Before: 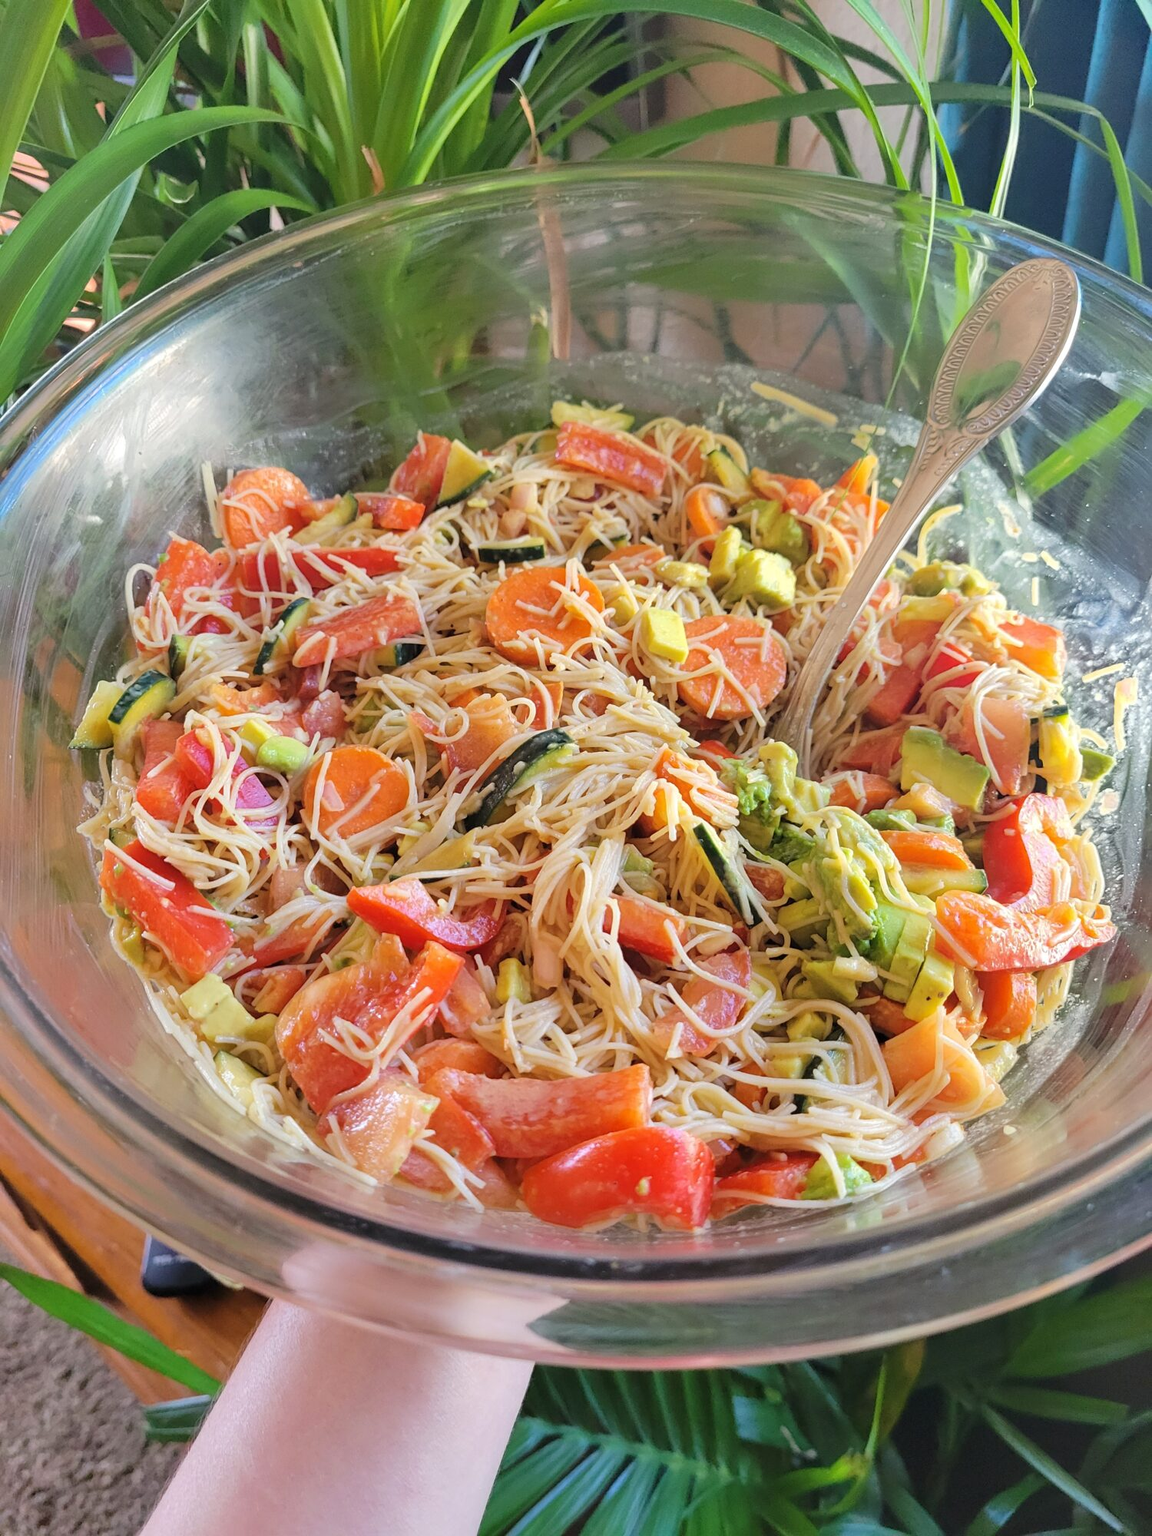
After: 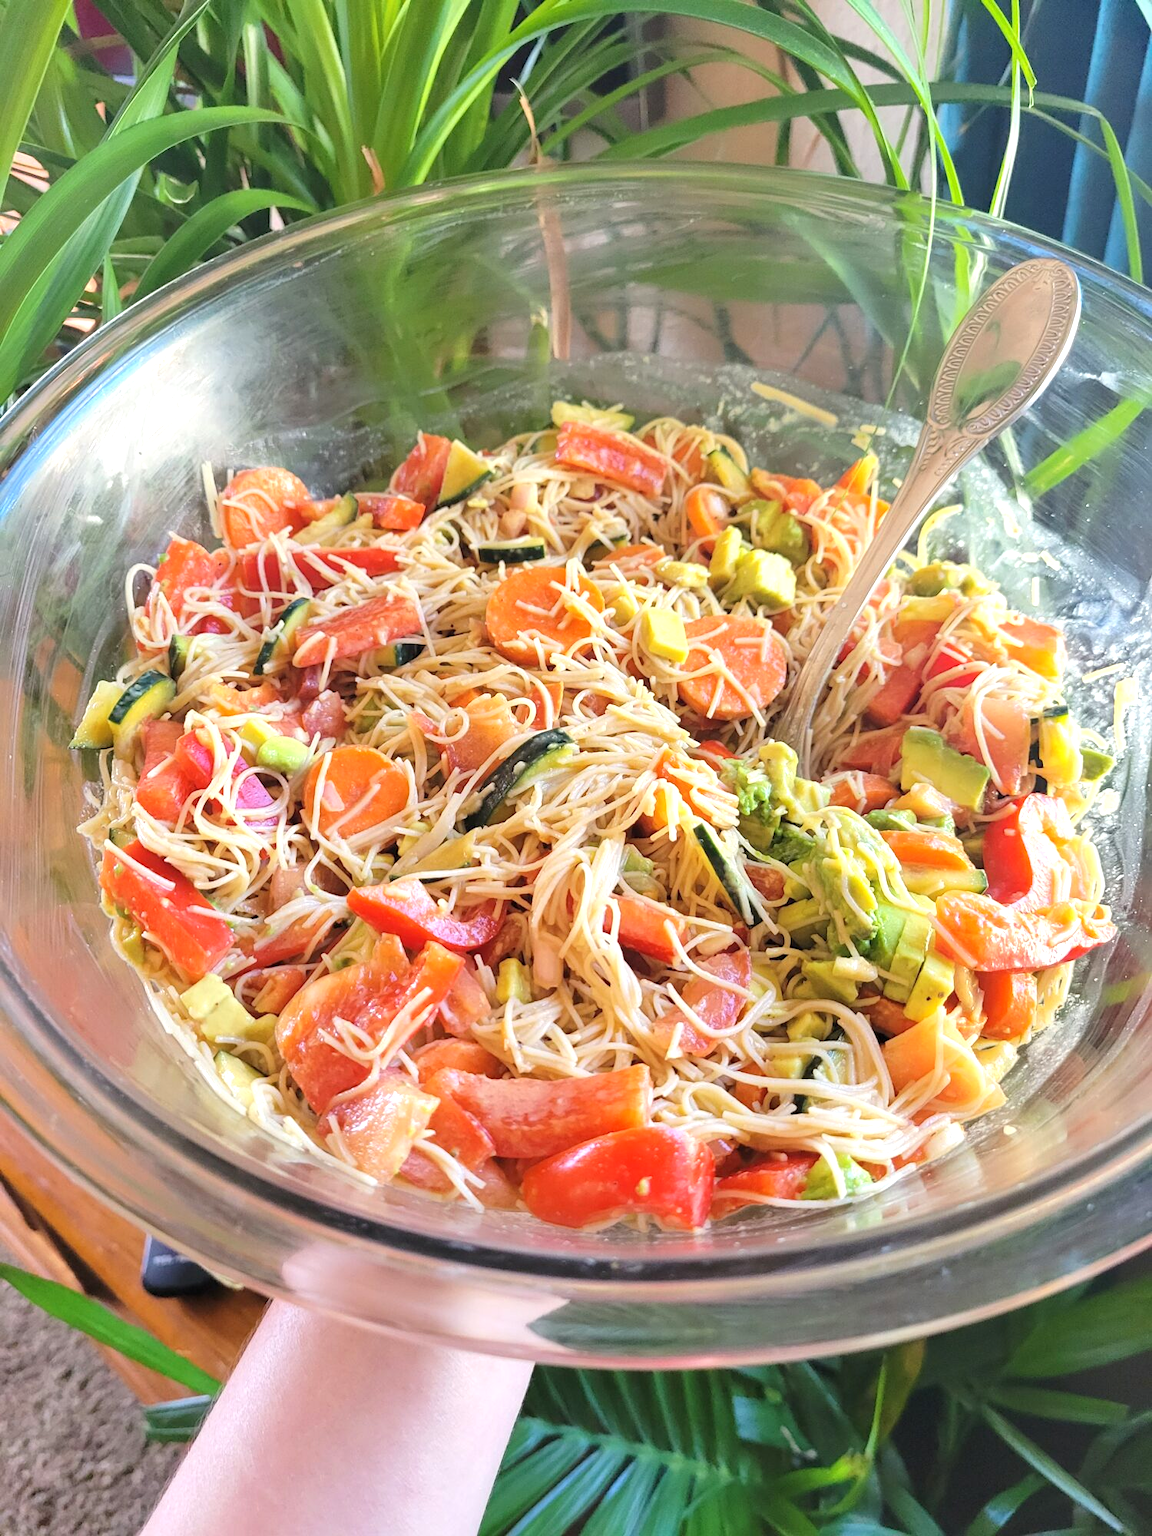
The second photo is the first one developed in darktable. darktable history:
tone equalizer: mask exposure compensation -0.513 EV
exposure: black level correction 0, exposure 0.499 EV, compensate highlight preservation false
